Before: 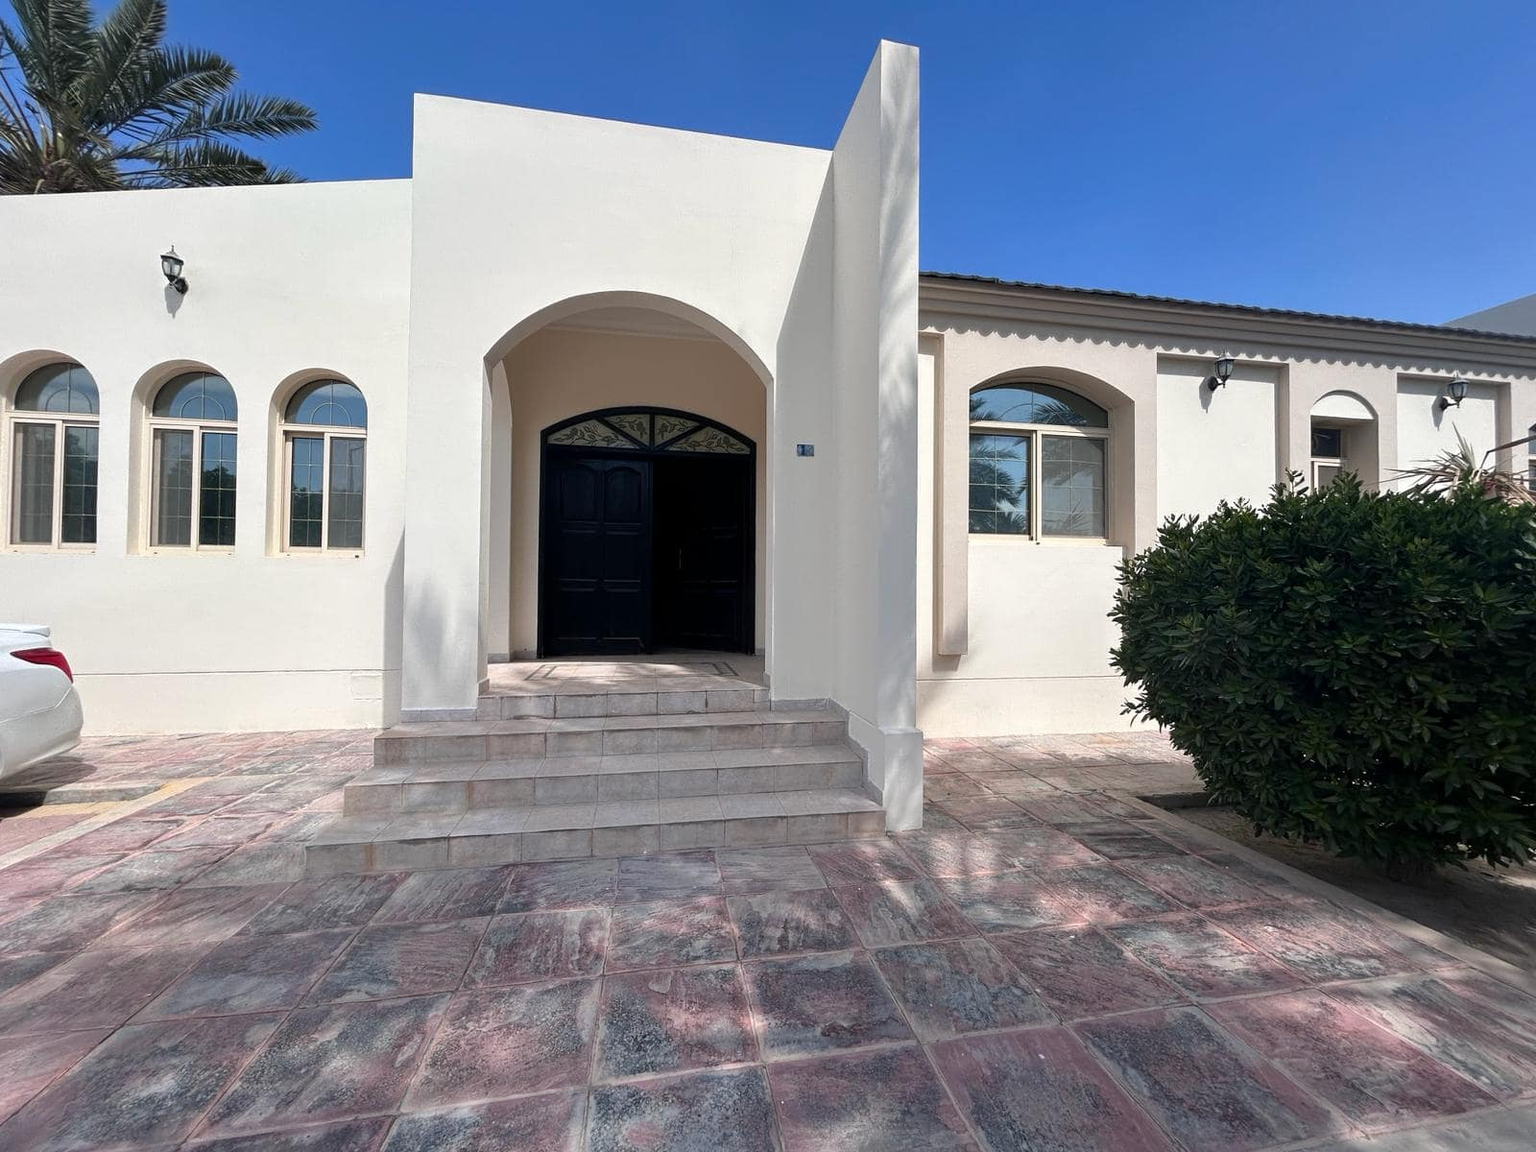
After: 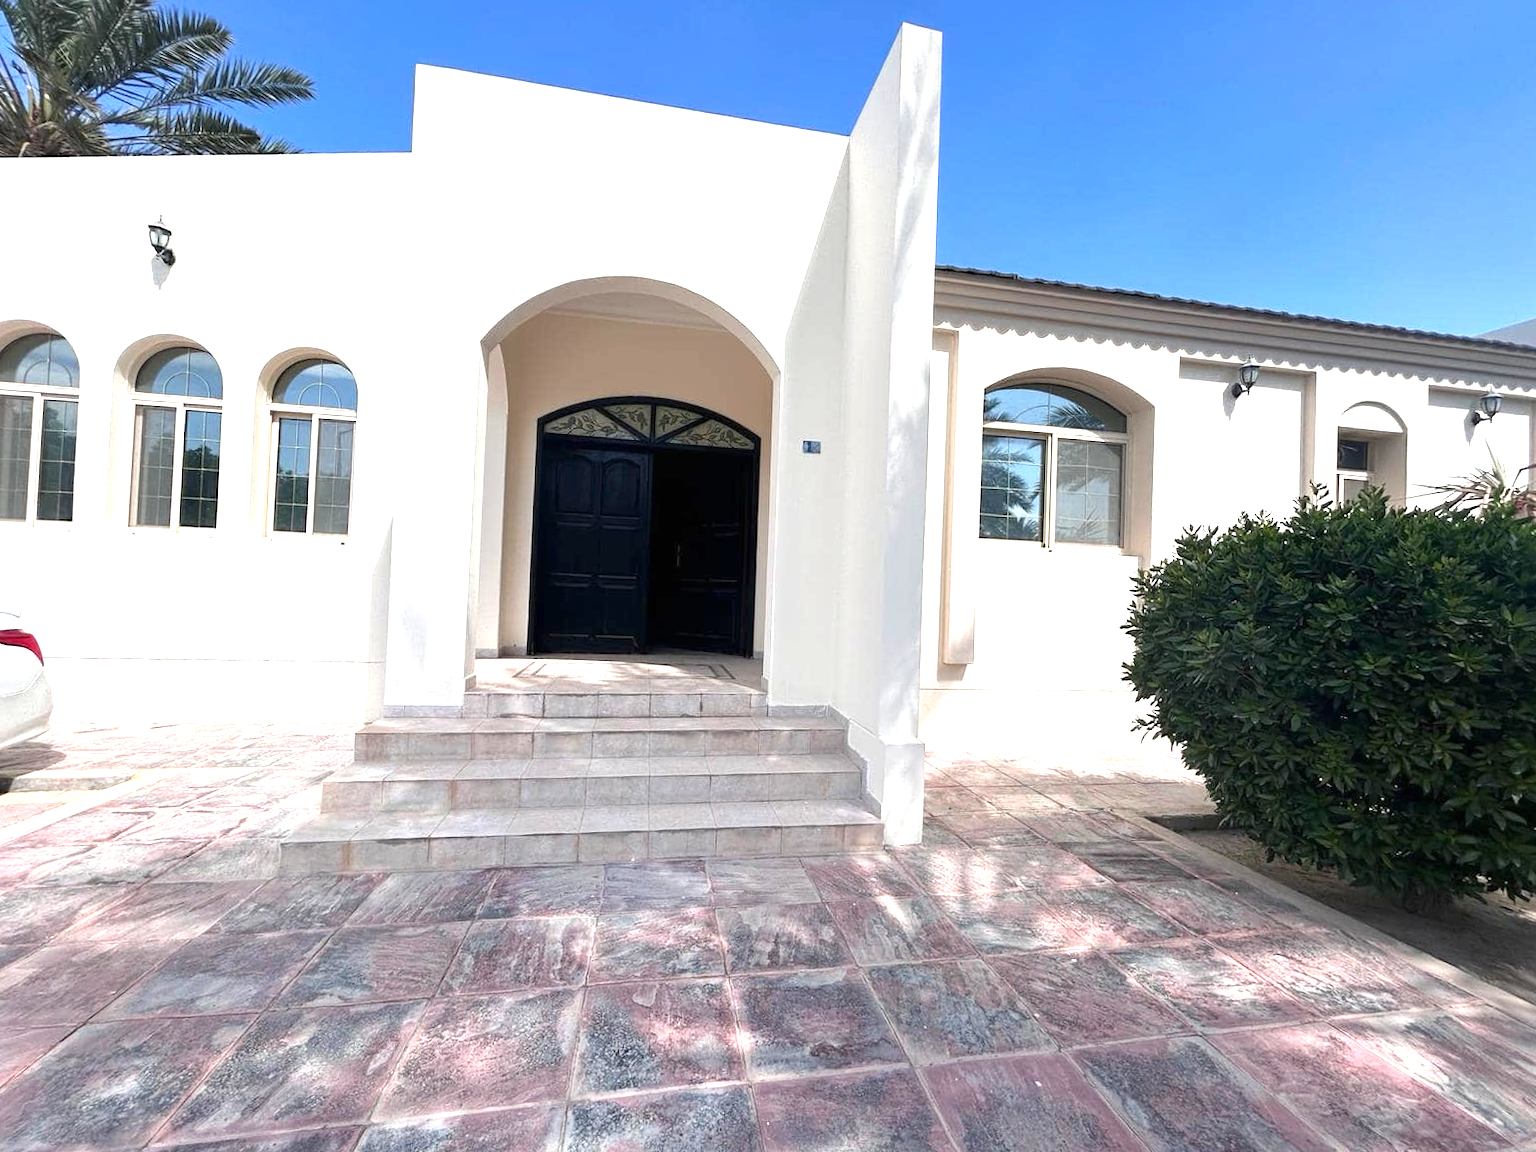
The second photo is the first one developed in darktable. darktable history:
exposure: black level correction 0, exposure 1.1 EV, compensate exposure bias true, compensate highlight preservation false
crop and rotate: angle -1.69°
